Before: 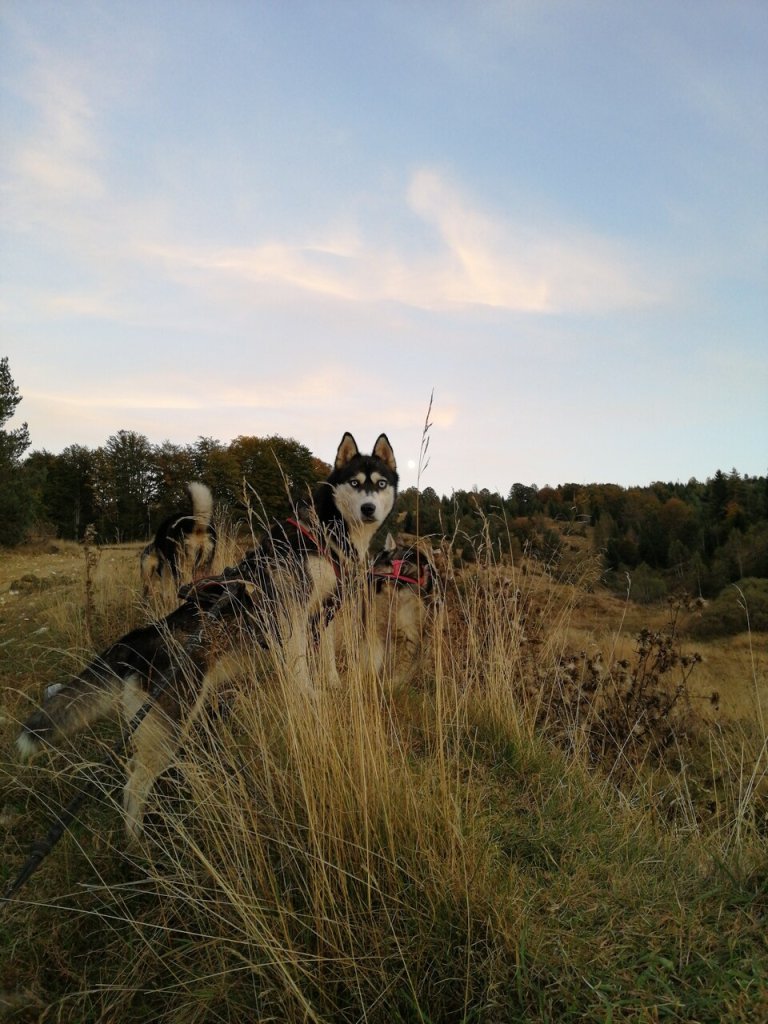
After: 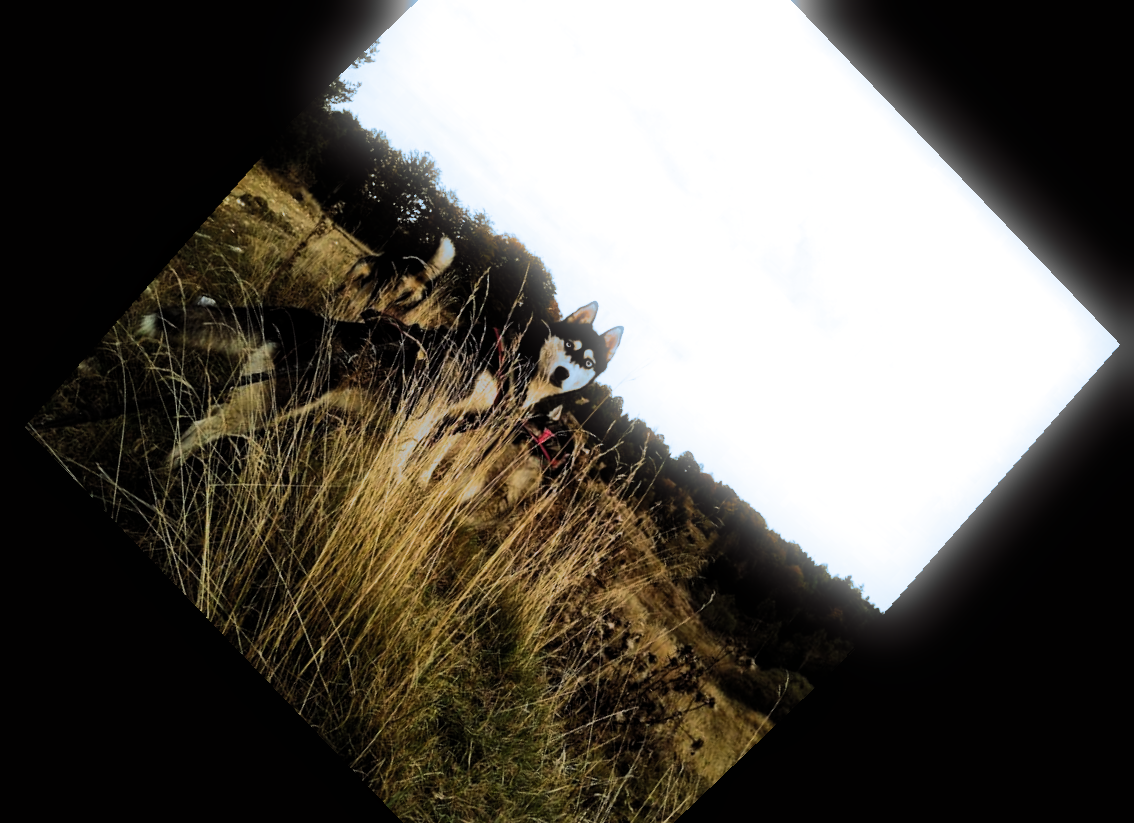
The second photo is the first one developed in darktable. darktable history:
rotate and perspective: rotation -5°, crop left 0.05, crop right 0.952, crop top 0.11, crop bottom 0.89
contrast brightness saturation: contrast 0.2, brightness 0.16, saturation 0.22
split-toning: shadows › hue 351.18°, shadows › saturation 0.86, highlights › hue 218.82°, highlights › saturation 0.73, balance -19.167
local contrast: mode bilateral grid, contrast 10, coarseness 25, detail 115%, midtone range 0.2
crop and rotate: angle -46.26°, top 16.234%, right 0.912%, bottom 11.704%
filmic rgb: black relative exposure -9.22 EV, white relative exposure 6.77 EV, hardness 3.07, contrast 1.05
tone equalizer: -8 EV -1.08 EV, -7 EV -1.01 EV, -6 EV -0.867 EV, -5 EV -0.578 EV, -3 EV 0.578 EV, -2 EV 0.867 EV, -1 EV 1.01 EV, +0 EV 1.08 EV, edges refinement/feathering 500, mask exposure compensation -1.57 EV, preserve details no
bloom: size 5%, threshold 95%, strength 15%
